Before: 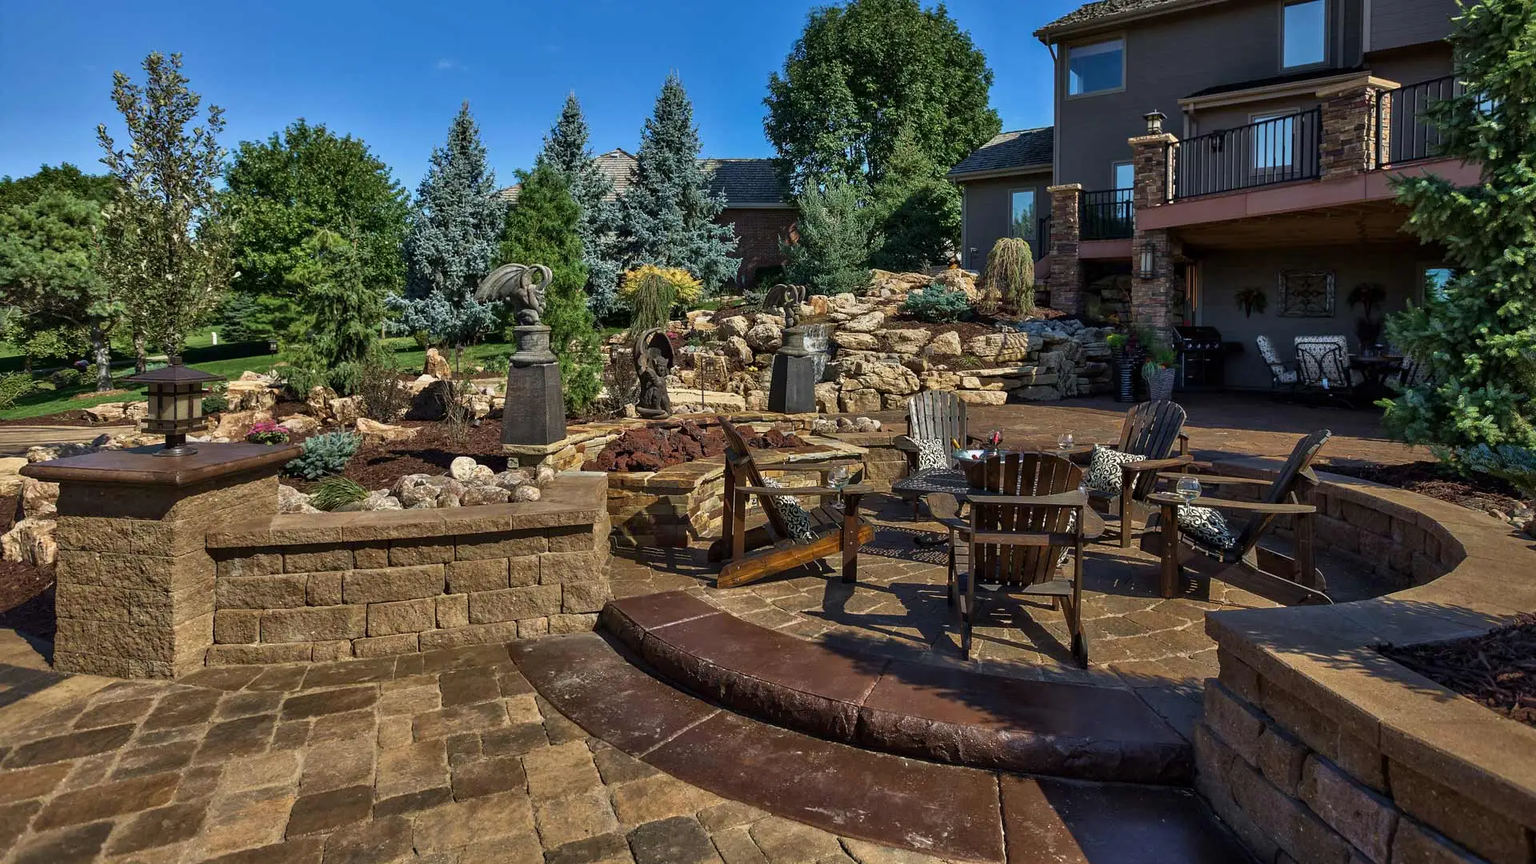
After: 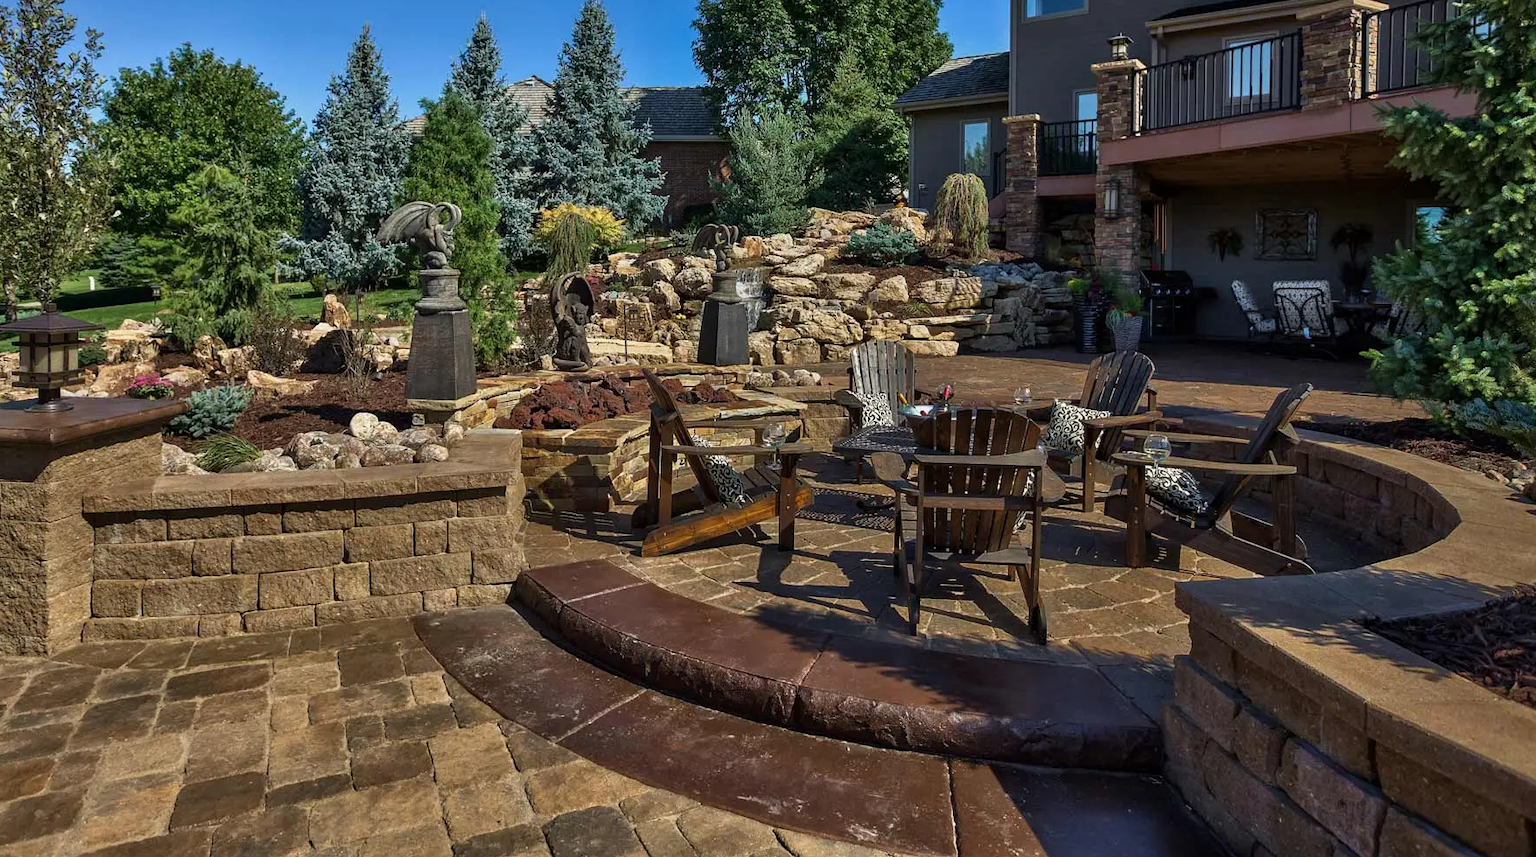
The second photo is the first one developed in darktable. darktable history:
crop and rotate: left 8.512%, top 9.202%
